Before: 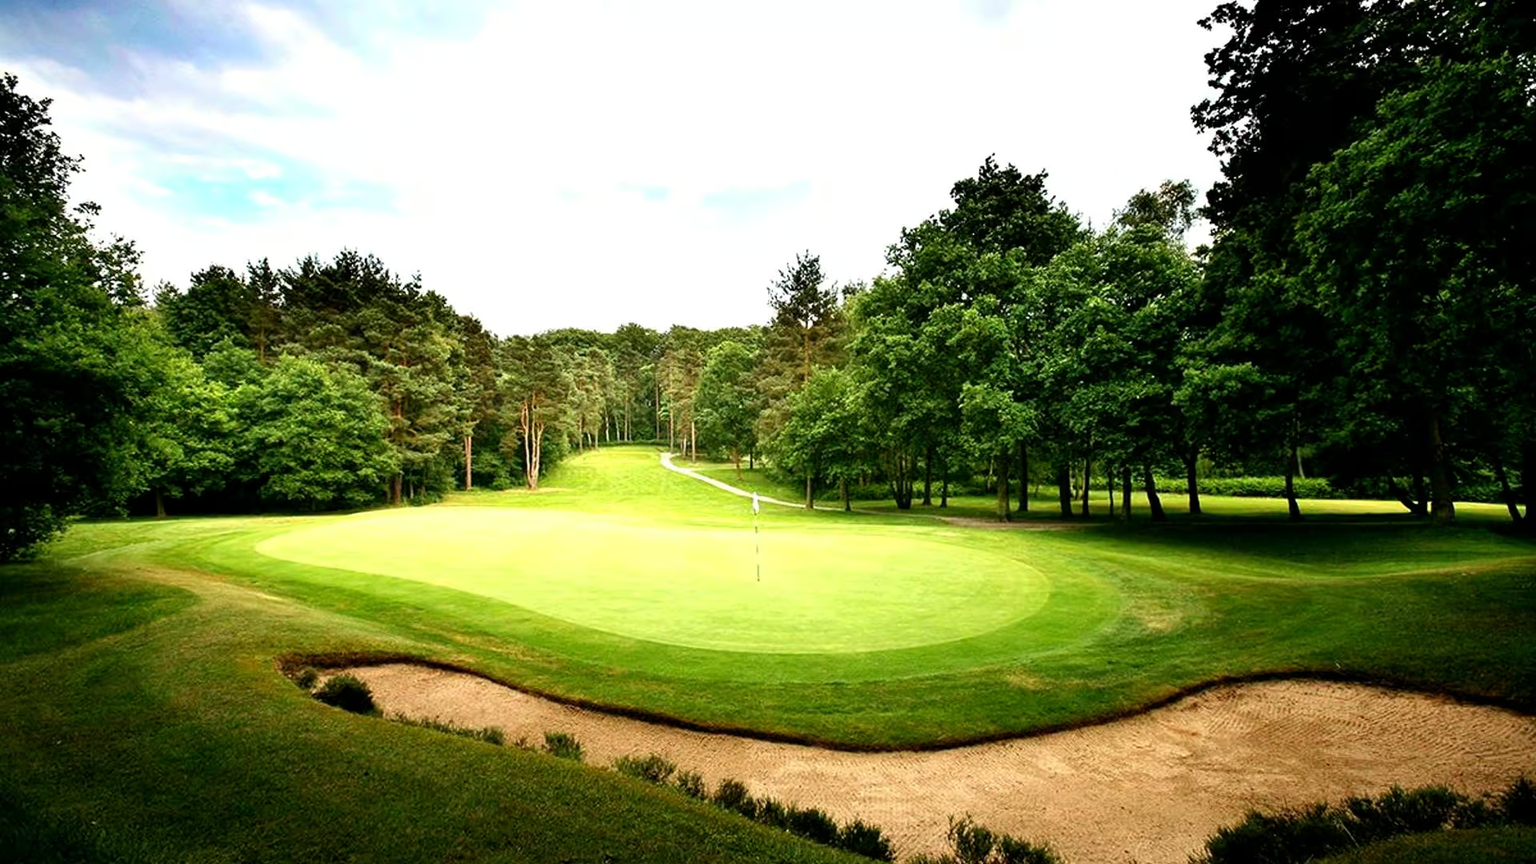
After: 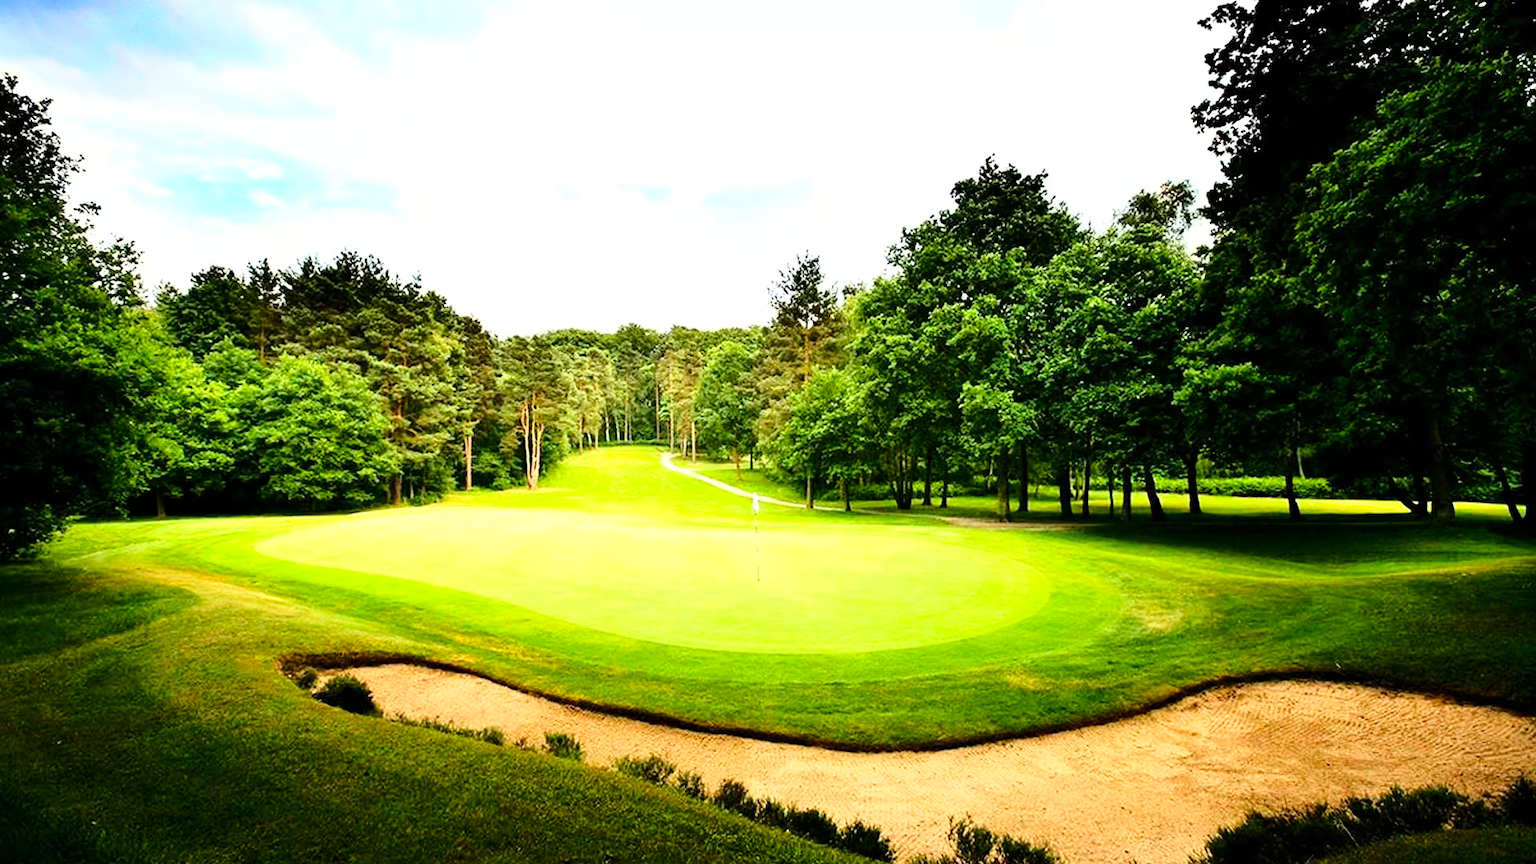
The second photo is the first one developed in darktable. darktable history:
color balance: output saturation 110%
base curve: curves: ch0 [(0, 0) (0.028, 0.03) (0.121, 0.232) (0.46, 0.748) (0.859, 0.968) (1, 1)]
